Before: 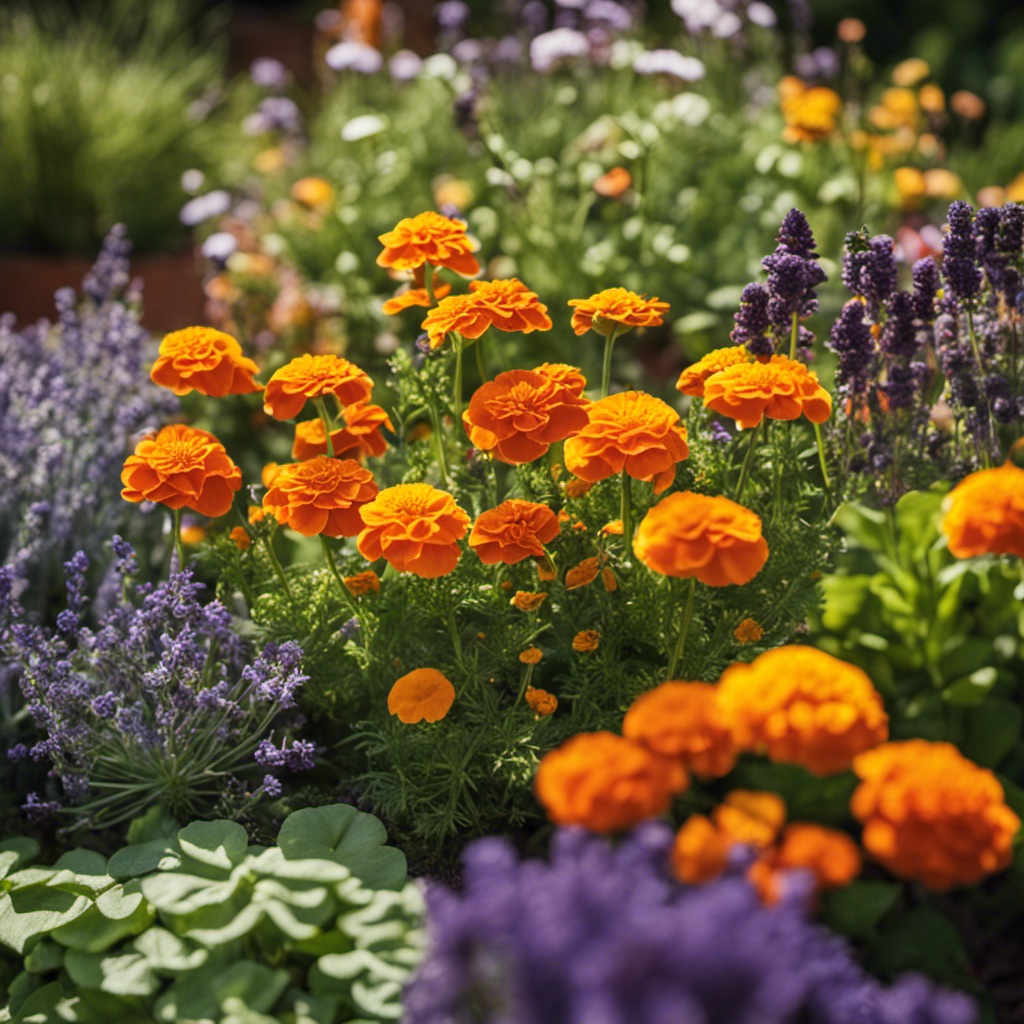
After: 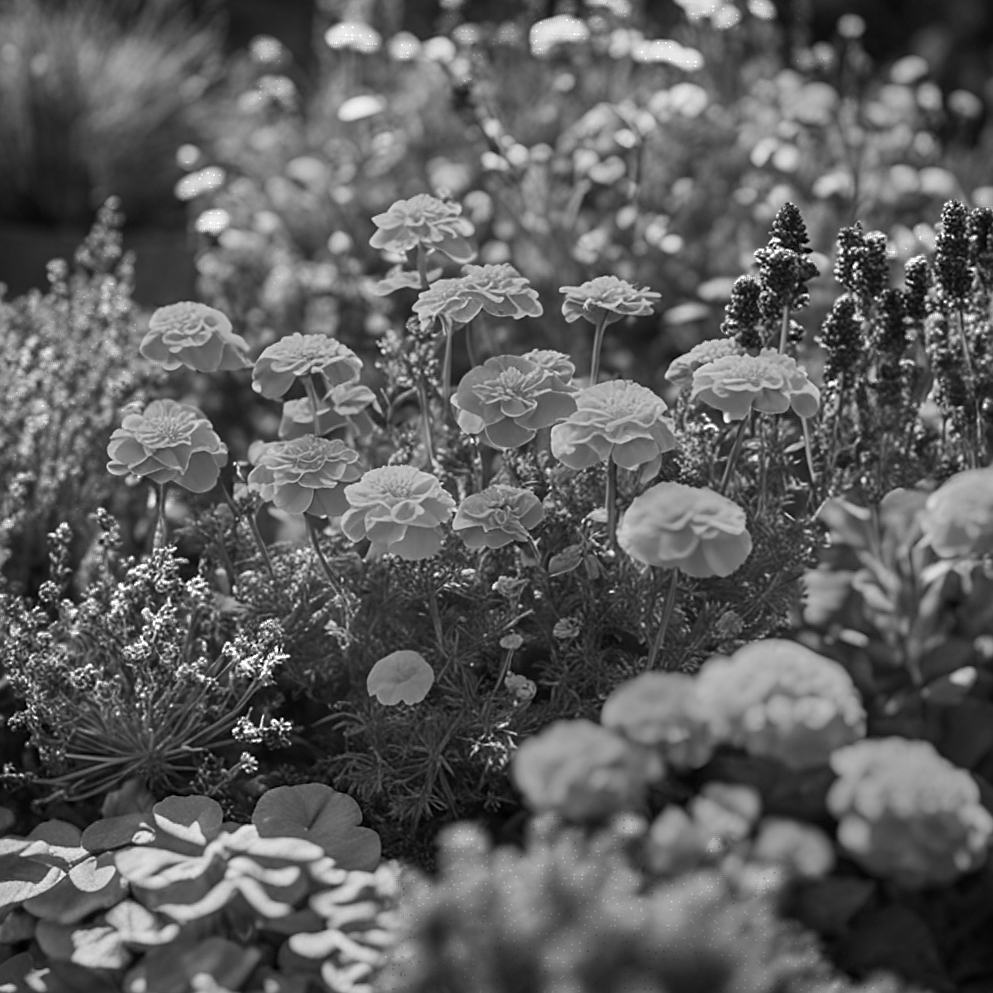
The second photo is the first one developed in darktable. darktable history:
crop and rotate: angle -1.78°
sharpen: on, module defaults
color zones: curves: ch0 [(0, 0.613) (0.01, 0.613) (0.245, 0.448) (0.498, 0.529) (0.642, 0.665) (0.879, 0.777) (0.99, 0.613)]; ch1 [(0, 0) (0.143, 0) (0.286, 0) (0.429, 0) (0.571, 0) (0.714, 0) (0.857, 0)]
